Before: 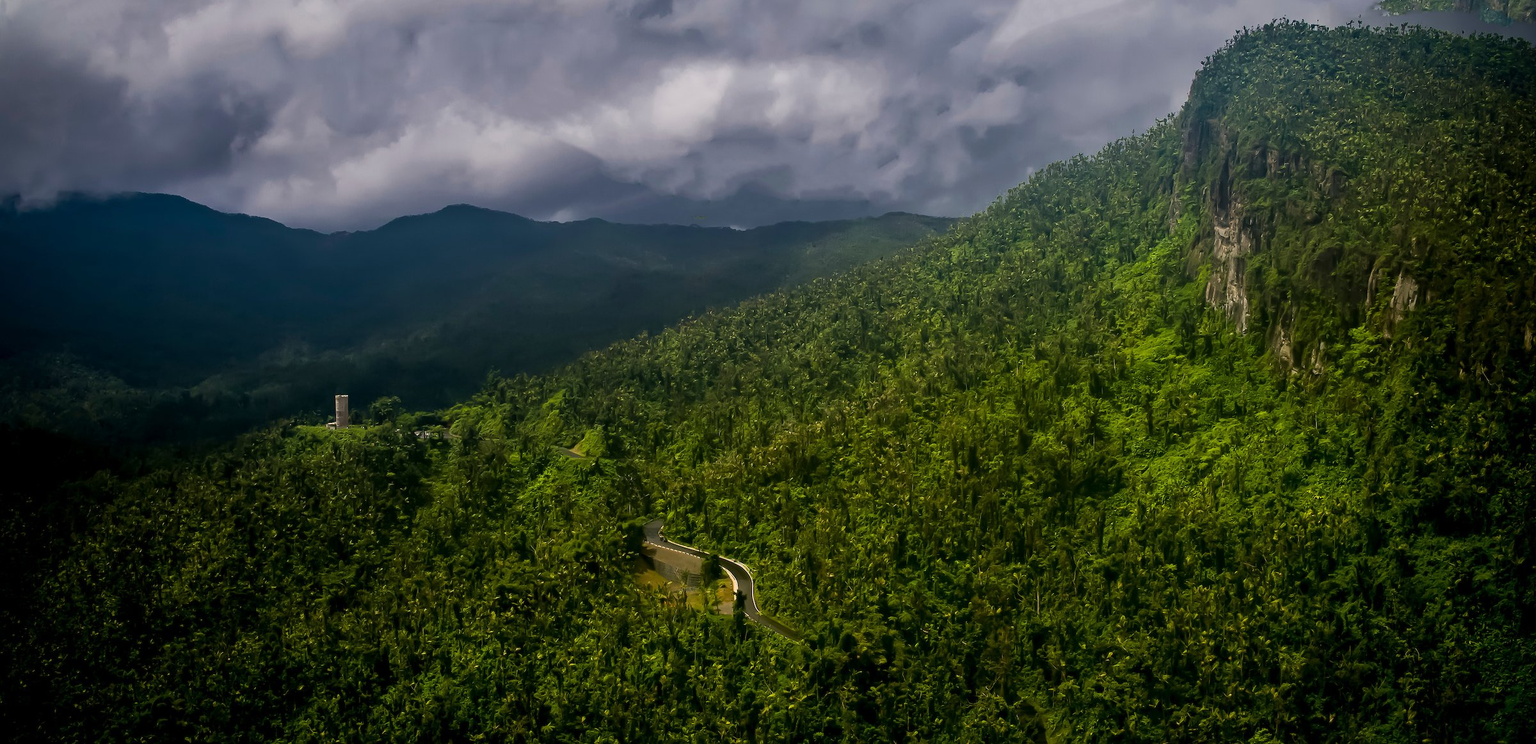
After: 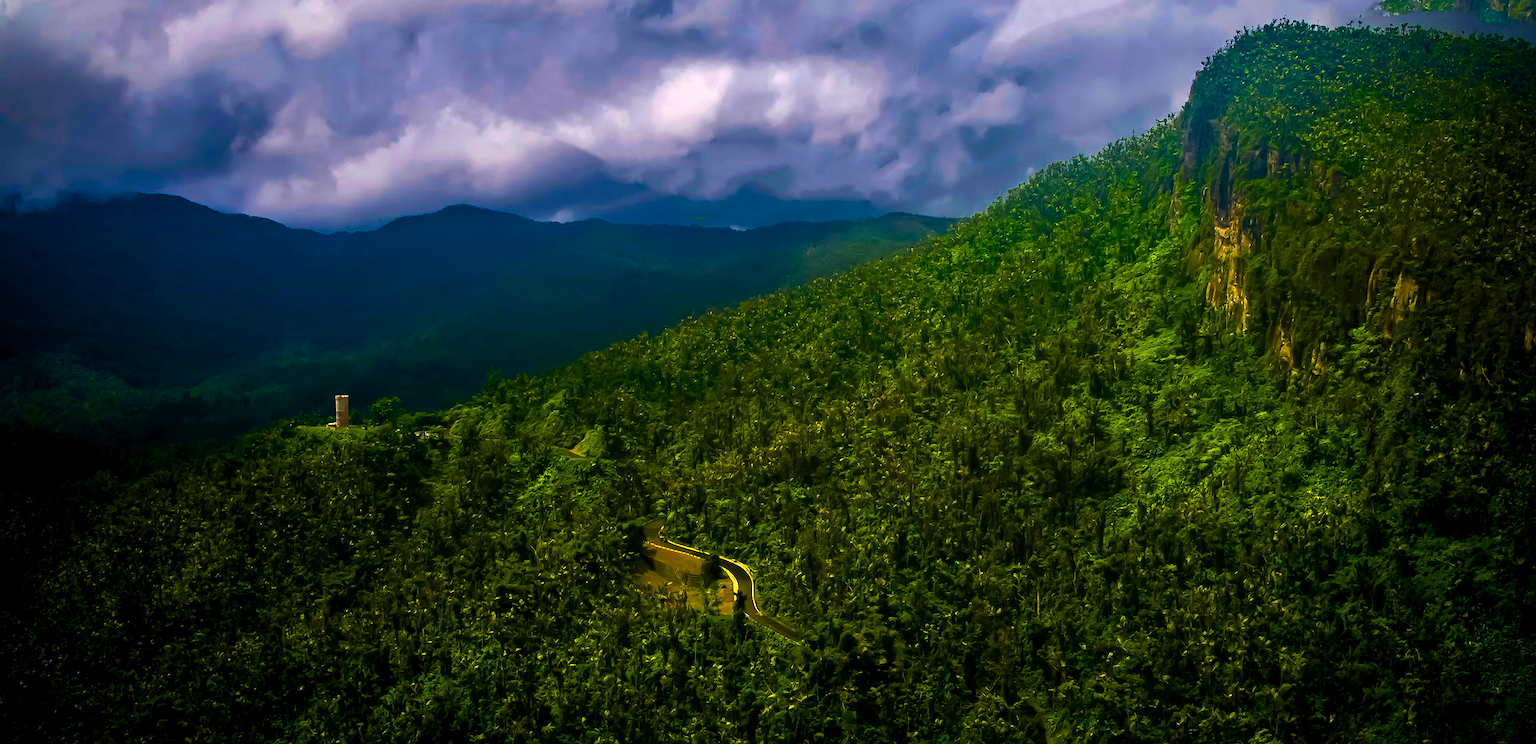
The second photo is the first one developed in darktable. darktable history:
color zones: curves: ch0 [(0, 0.613) (0.01, 0.613) (0.245, 0.448) (0.498, 0.529) (0.642, 0.665) (0.879, 0.777) (0.99, 0.613)]; ch1 [(0, 0) (0.143, 0) (0.286, 0) (0.429, 0) (0.571, 0) (0.714, 0) (0.857, 0)], mix -121.96%
color balance rgb: linear chroma grading › shadows -40%, linear chroma grading › highlights 40%, linear chroma grading › global chroma 45%, linear chroma grading › mid-tones -30%, perceptual saturation grading › global saturation 55%, perceptual saturation grading › highlights -50%, perceptual saturation grading › mid-tones 40%, perceptual saturation grading › shadows 30%, perceptual brilliance grading › global brilliance 20%, perceptual brilliance grading › shadows -40%, global vibrance 35%
fill light: on, module defaults
